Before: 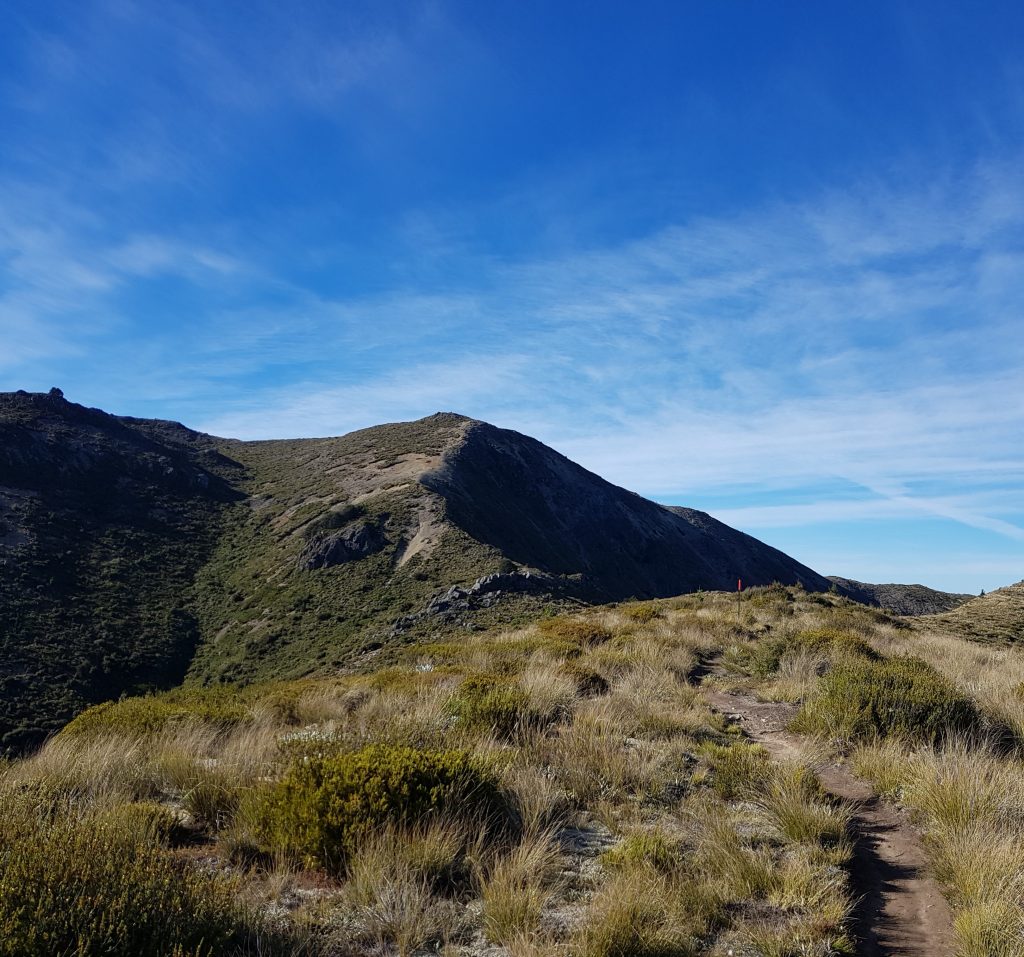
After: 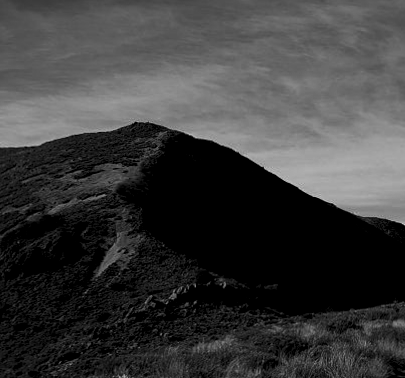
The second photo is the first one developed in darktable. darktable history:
rotate and perspective: rotation 0.174°, lens shift (vertical) 0.013, lens shift (horizontal) 0.019, shear 0.001, automatic cropping original format, crop left 0.007, crop right 0.991, crop top 0.016, crop bottom 0.997
rgb levels: levels [[0.027, 0.429, 0.996], [0, 0.5, 1], [0, 0.5, 1]]
contrast brightness saturation: contrast 0.02, brightness -1, saturation -1
crop: left 30%, top 30%, right 30%, bottom 30%
